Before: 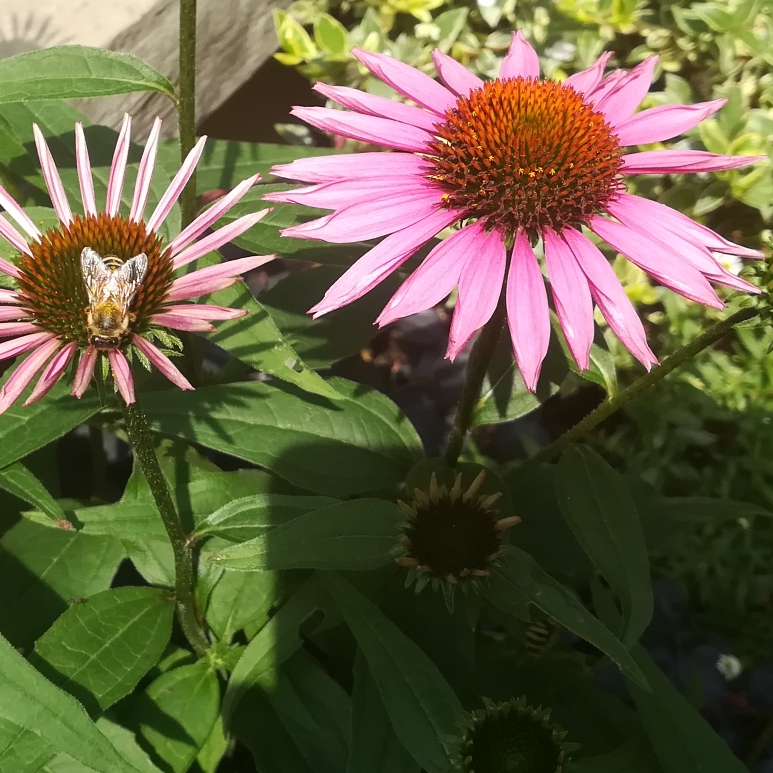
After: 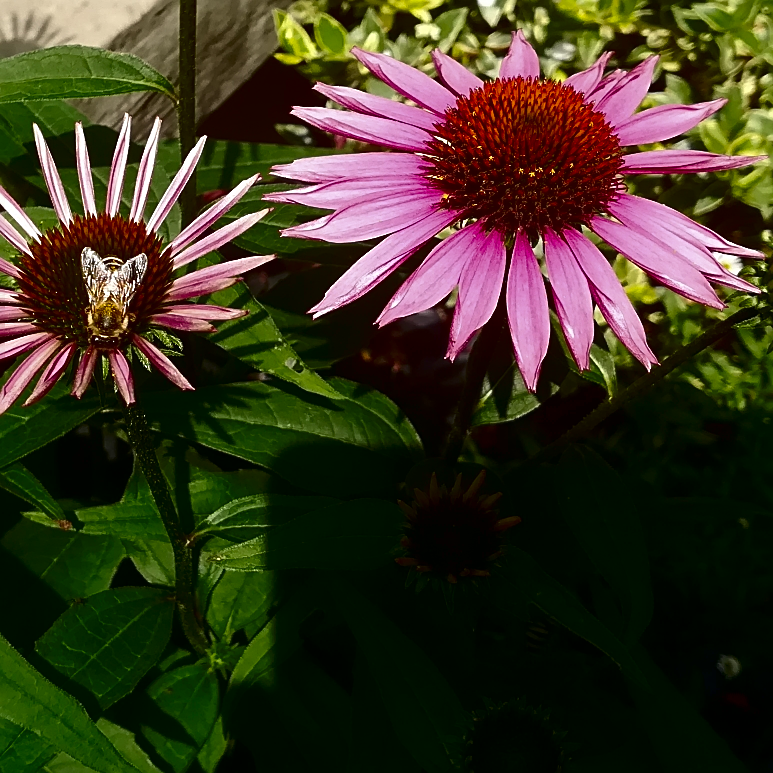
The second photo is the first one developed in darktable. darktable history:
contrast brightness saturation: contrast 0.09, brightness -0.59, saturation 0.17
sharpen: on, module defaults
exposure: compensate highlight preservation false
